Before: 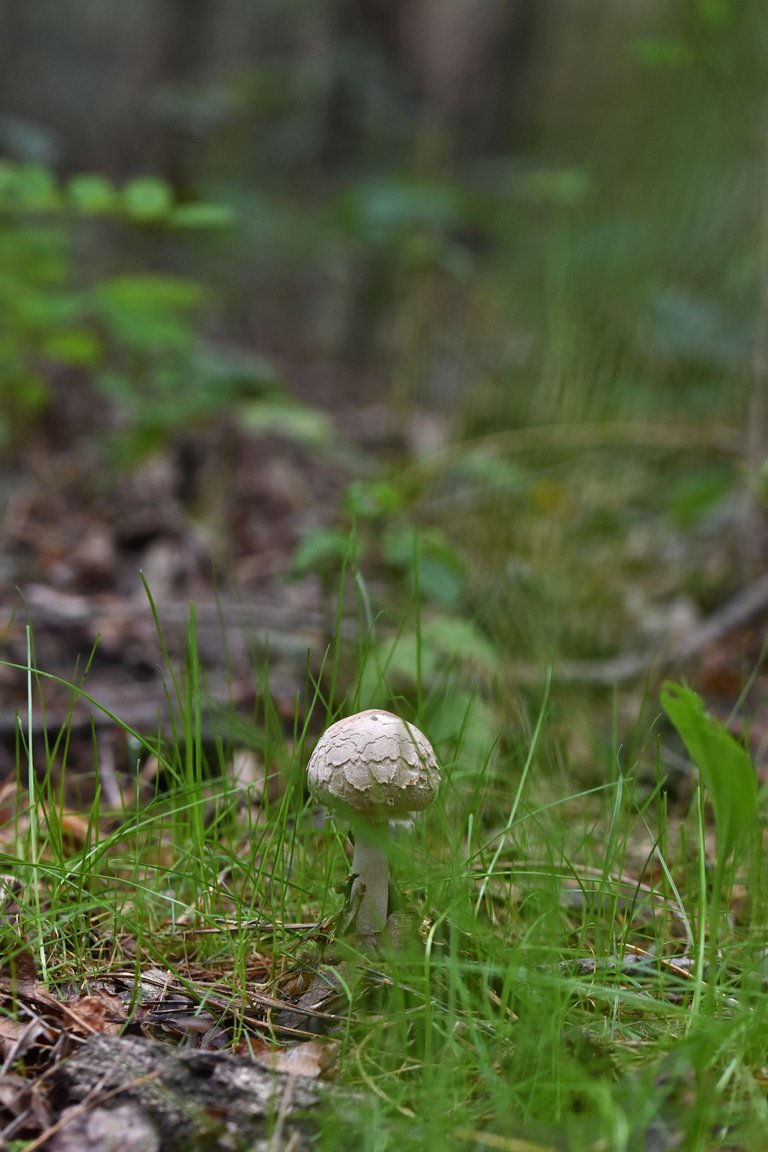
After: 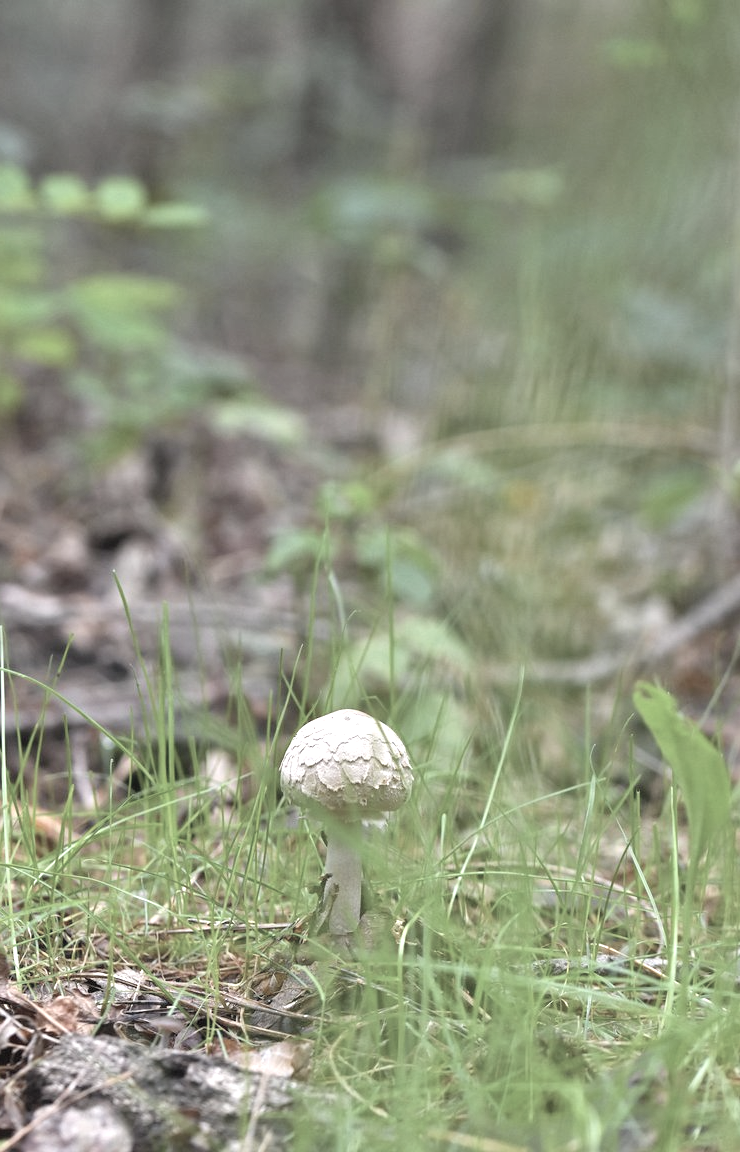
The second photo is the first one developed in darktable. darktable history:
exposure: exposure 0.991 EV, compensate highlight preservation false
crop and rotate: left 3.516%
contrast brightness saturation: brightness 0.18, saturation -0.513
